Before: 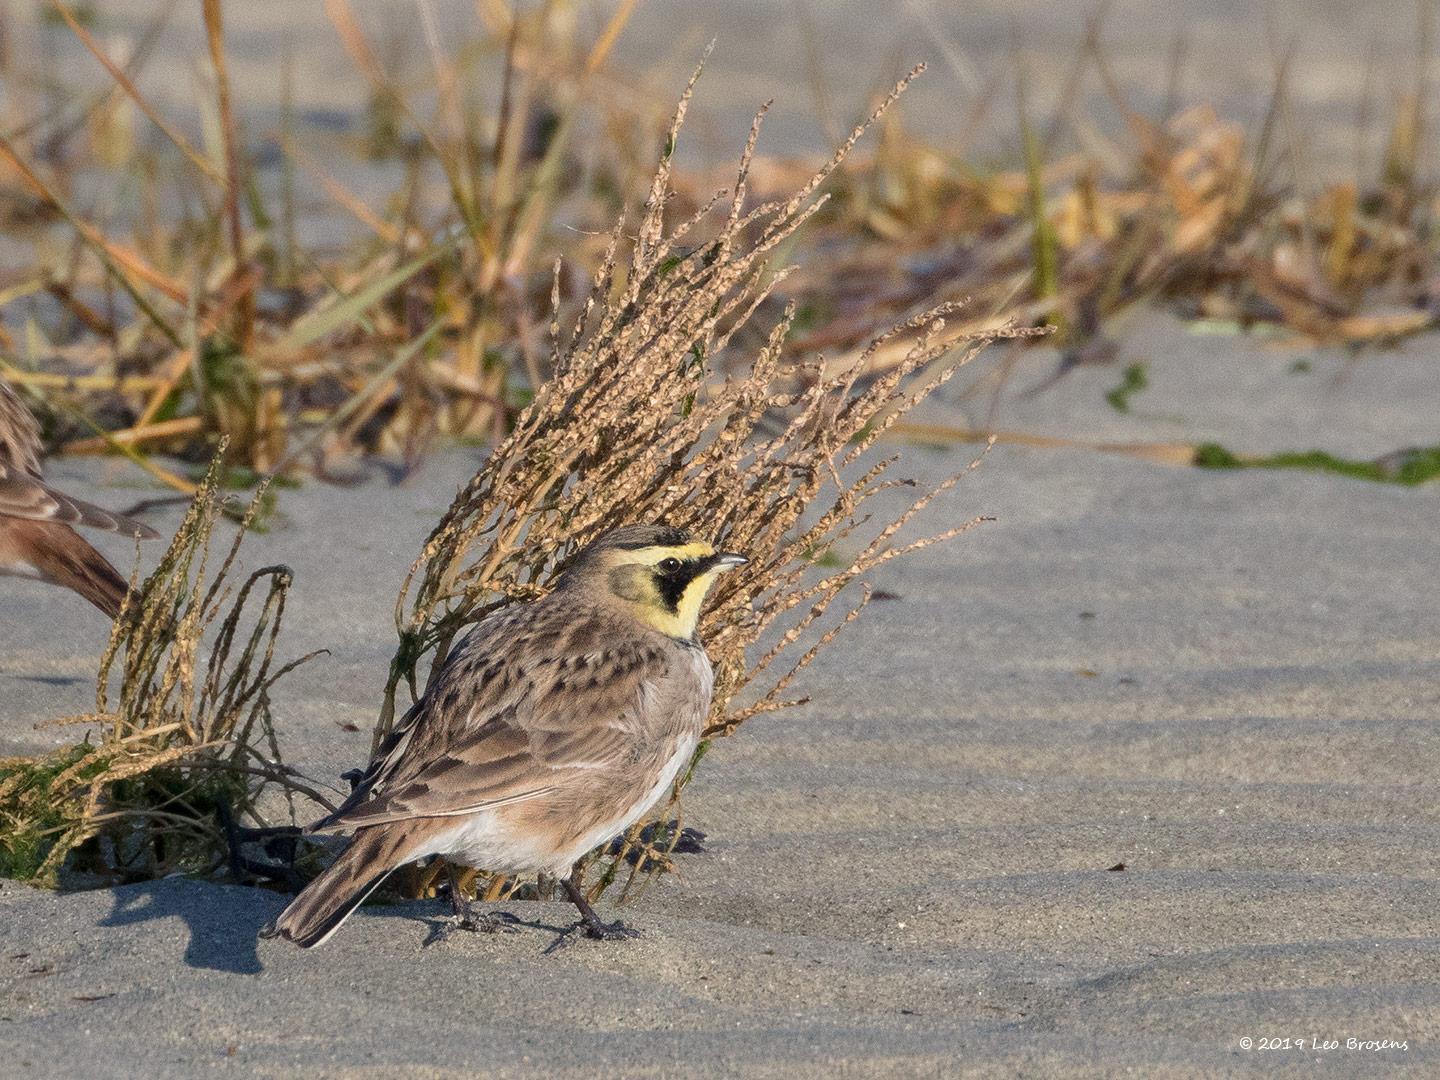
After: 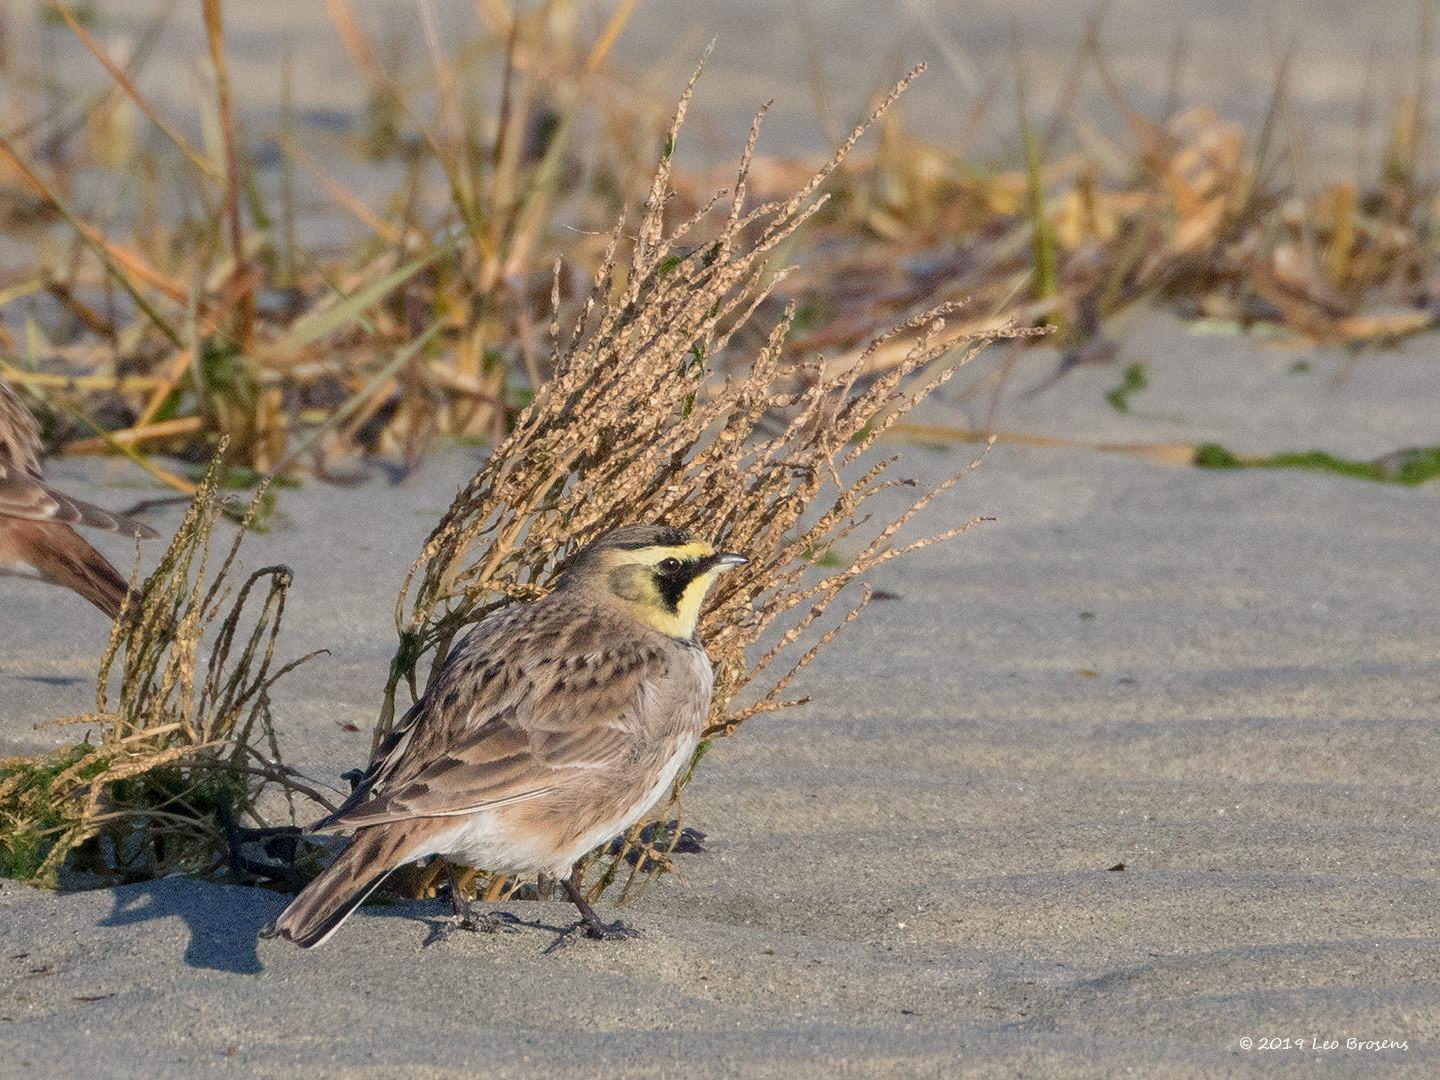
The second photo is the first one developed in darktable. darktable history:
levels: levels [0, 0.478, 1]
exposure: exposure -0.115 EV, compensate highlight preservation false
